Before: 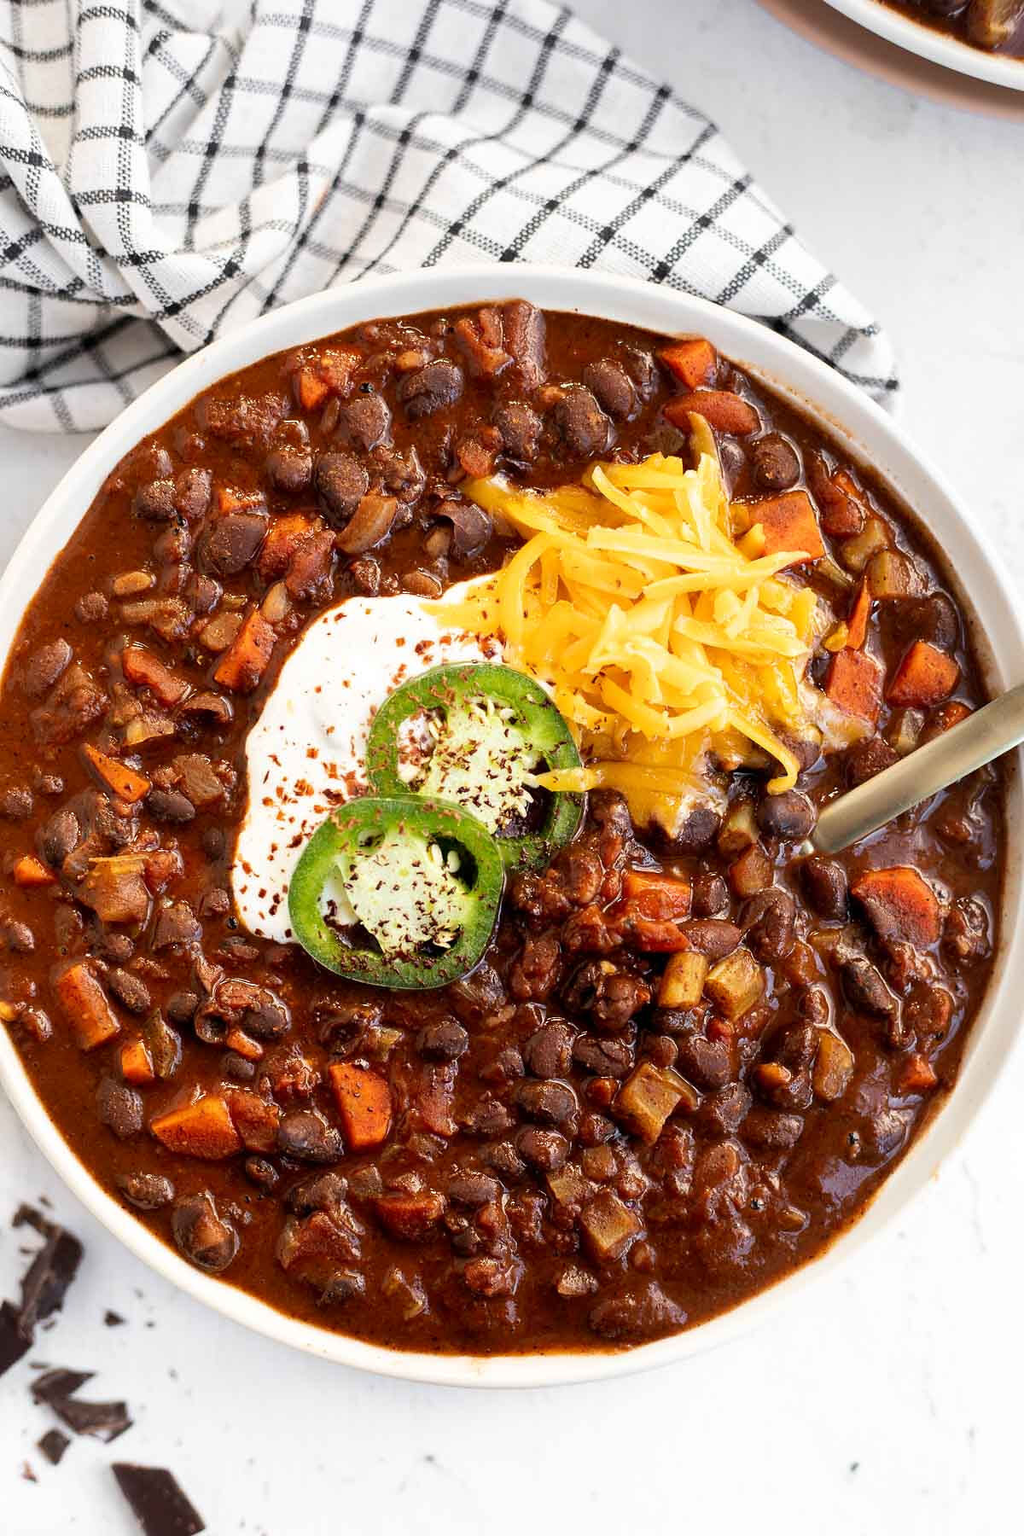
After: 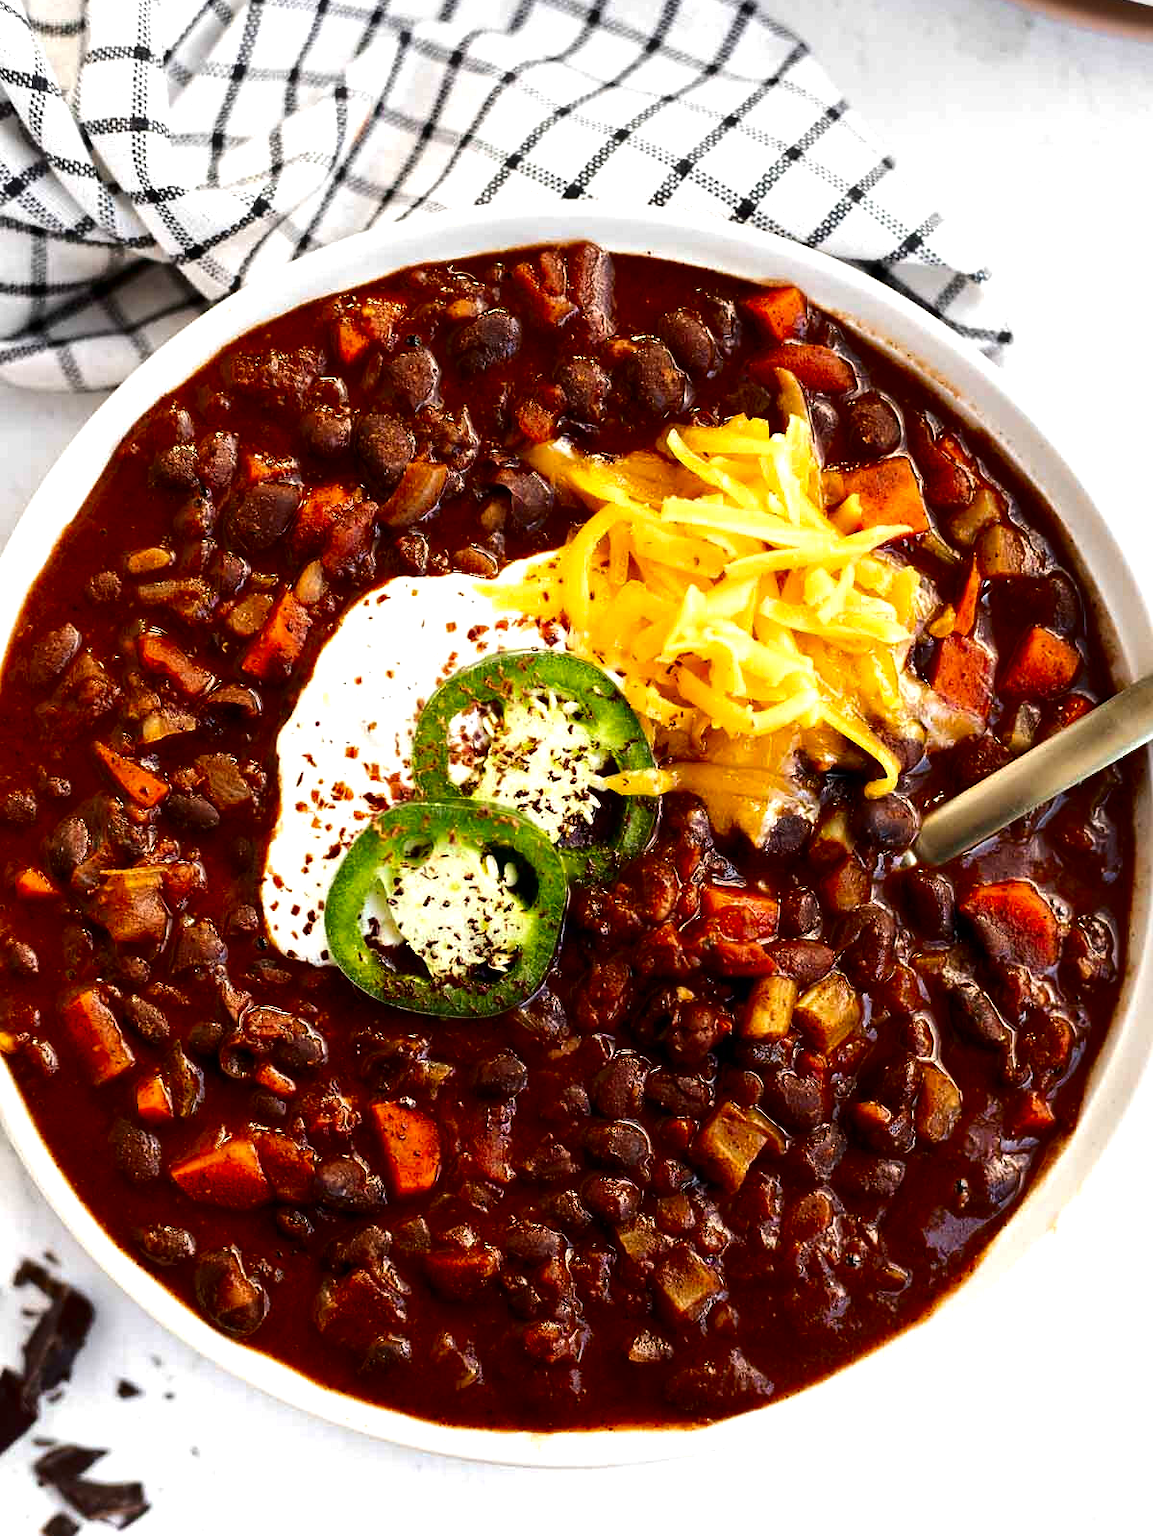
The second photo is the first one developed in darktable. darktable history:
contrast brightness saturation: brightness -0.25, saturation 0.2
tone equalizer: -8 EV -0.417 EV, -7 EV -0.389 EV, -6 EV -0.333 EV, -5 EV -0.222 EV, -3 EV 0.222 EV, -2 EV 0.333 EV, -1 EV 0.389 EV, +0 EV 0.417 EV, edges refinement/feathering 500, mask exposure compensation -1.57 EV, preserve details no
crop and rotate: top 5.609%, bottom 5.609%
